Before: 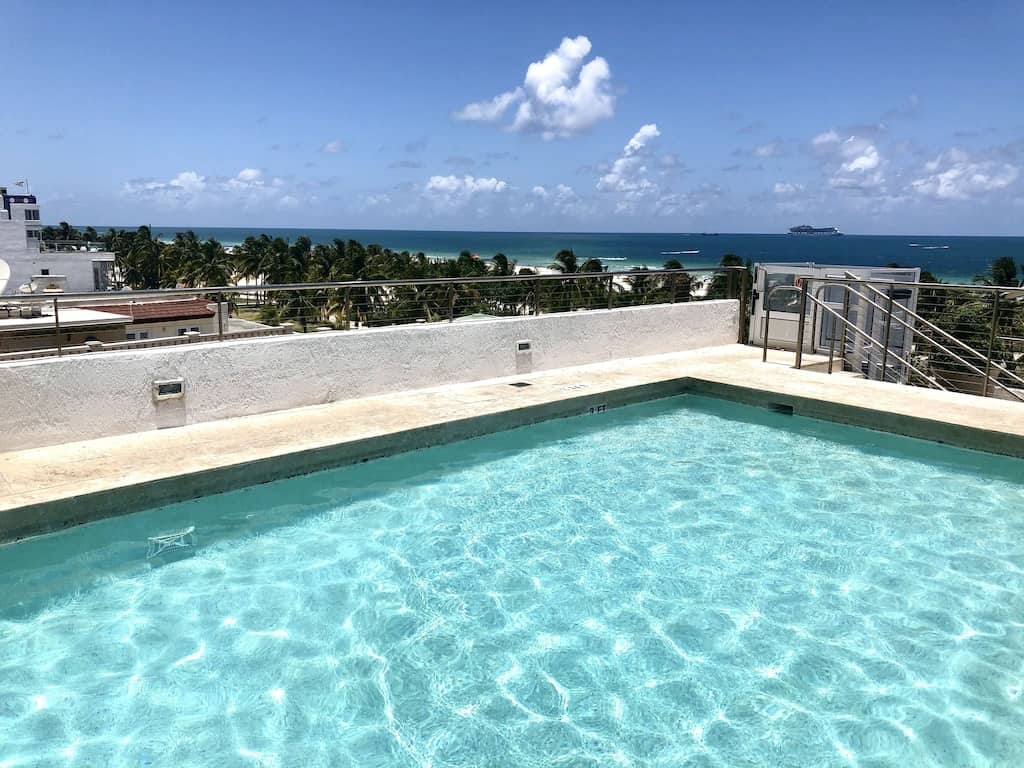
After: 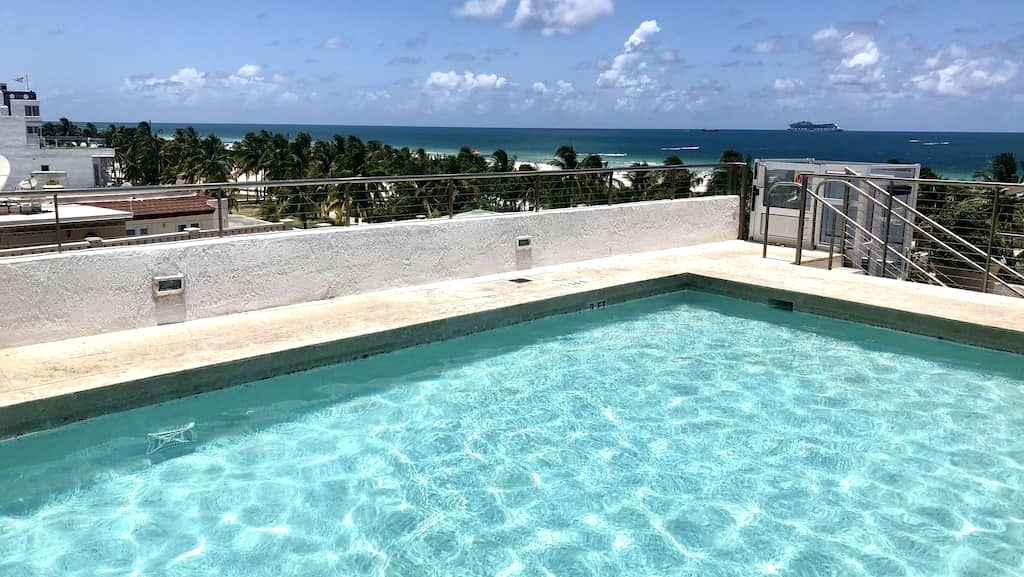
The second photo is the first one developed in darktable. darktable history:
local contrast: mode bilateral grid, contrast 20, coarseness 51, detail 120%, midtone range 0.2
crop: top 13.623%, bottom 11.235%
